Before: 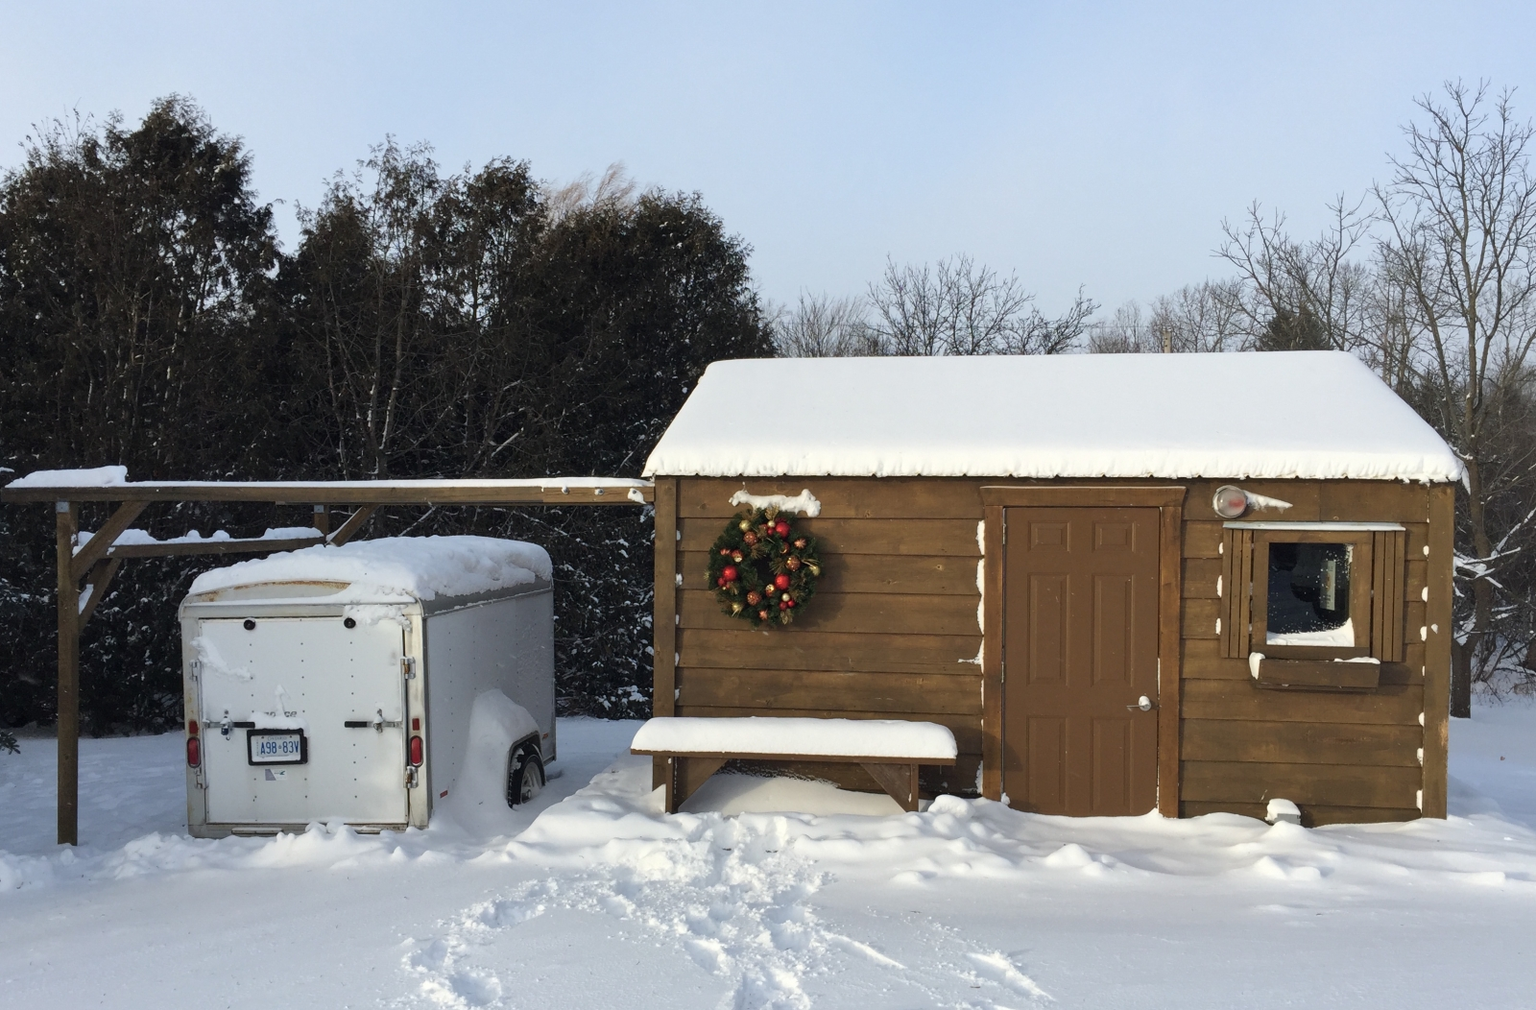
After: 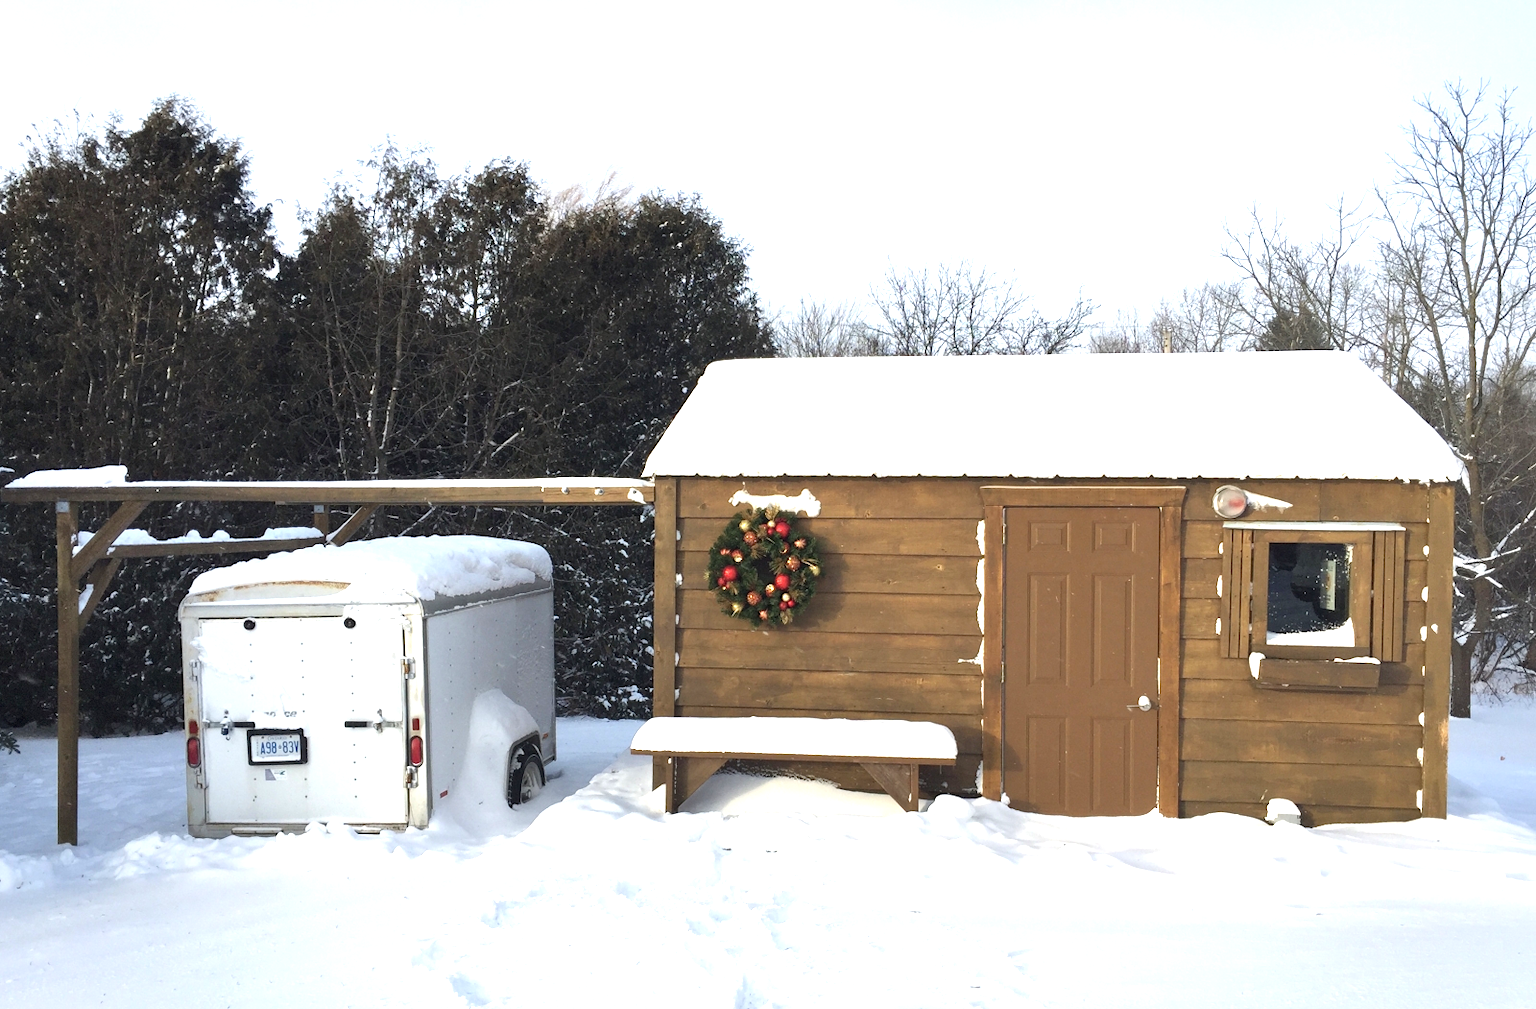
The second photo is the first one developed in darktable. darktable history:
vignetting: brightness -0.22, saturation 0.131, automatic ratio true, dithering 8-bit output
exposure: black level correction 0, exposure 1.2 EV, compensate highlight preservation false
